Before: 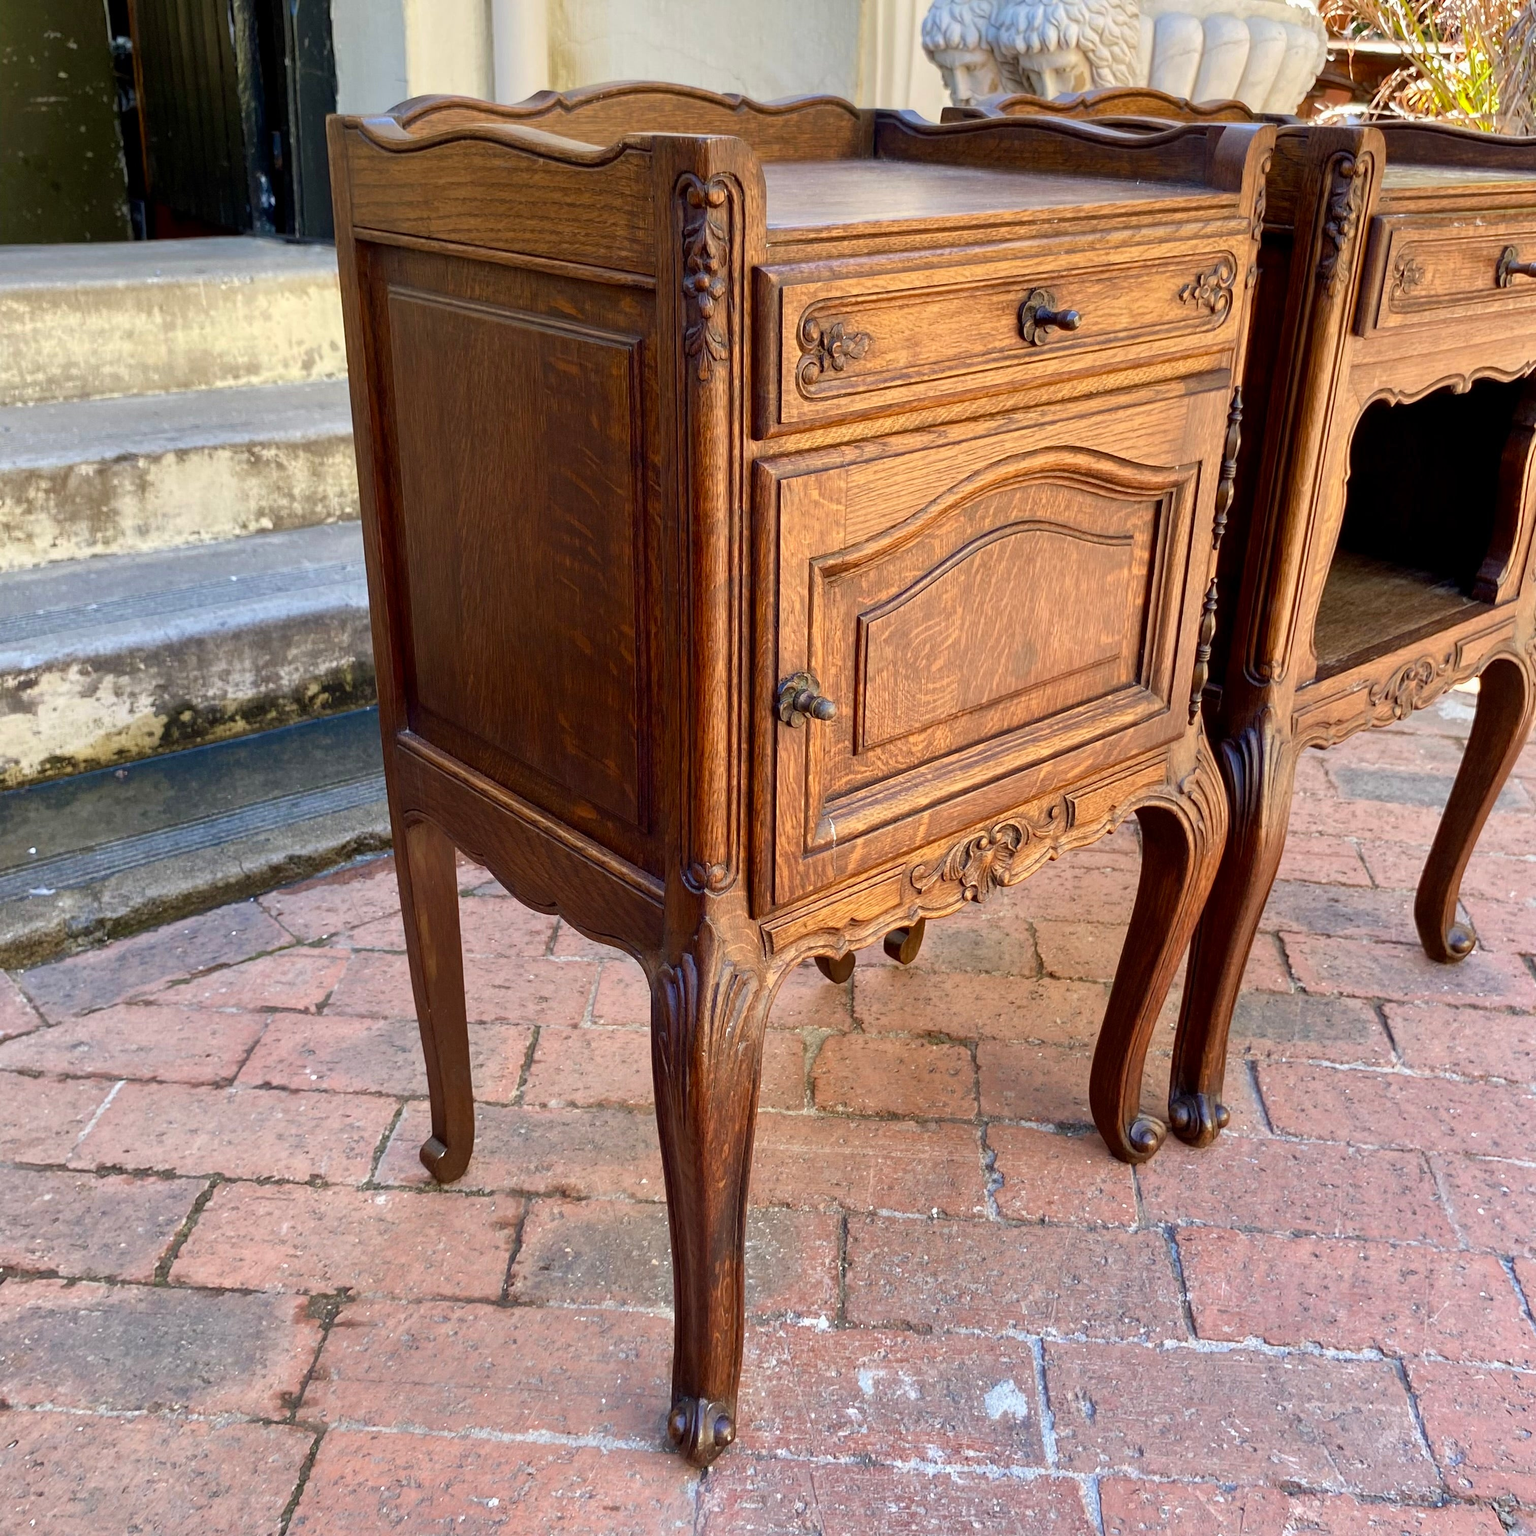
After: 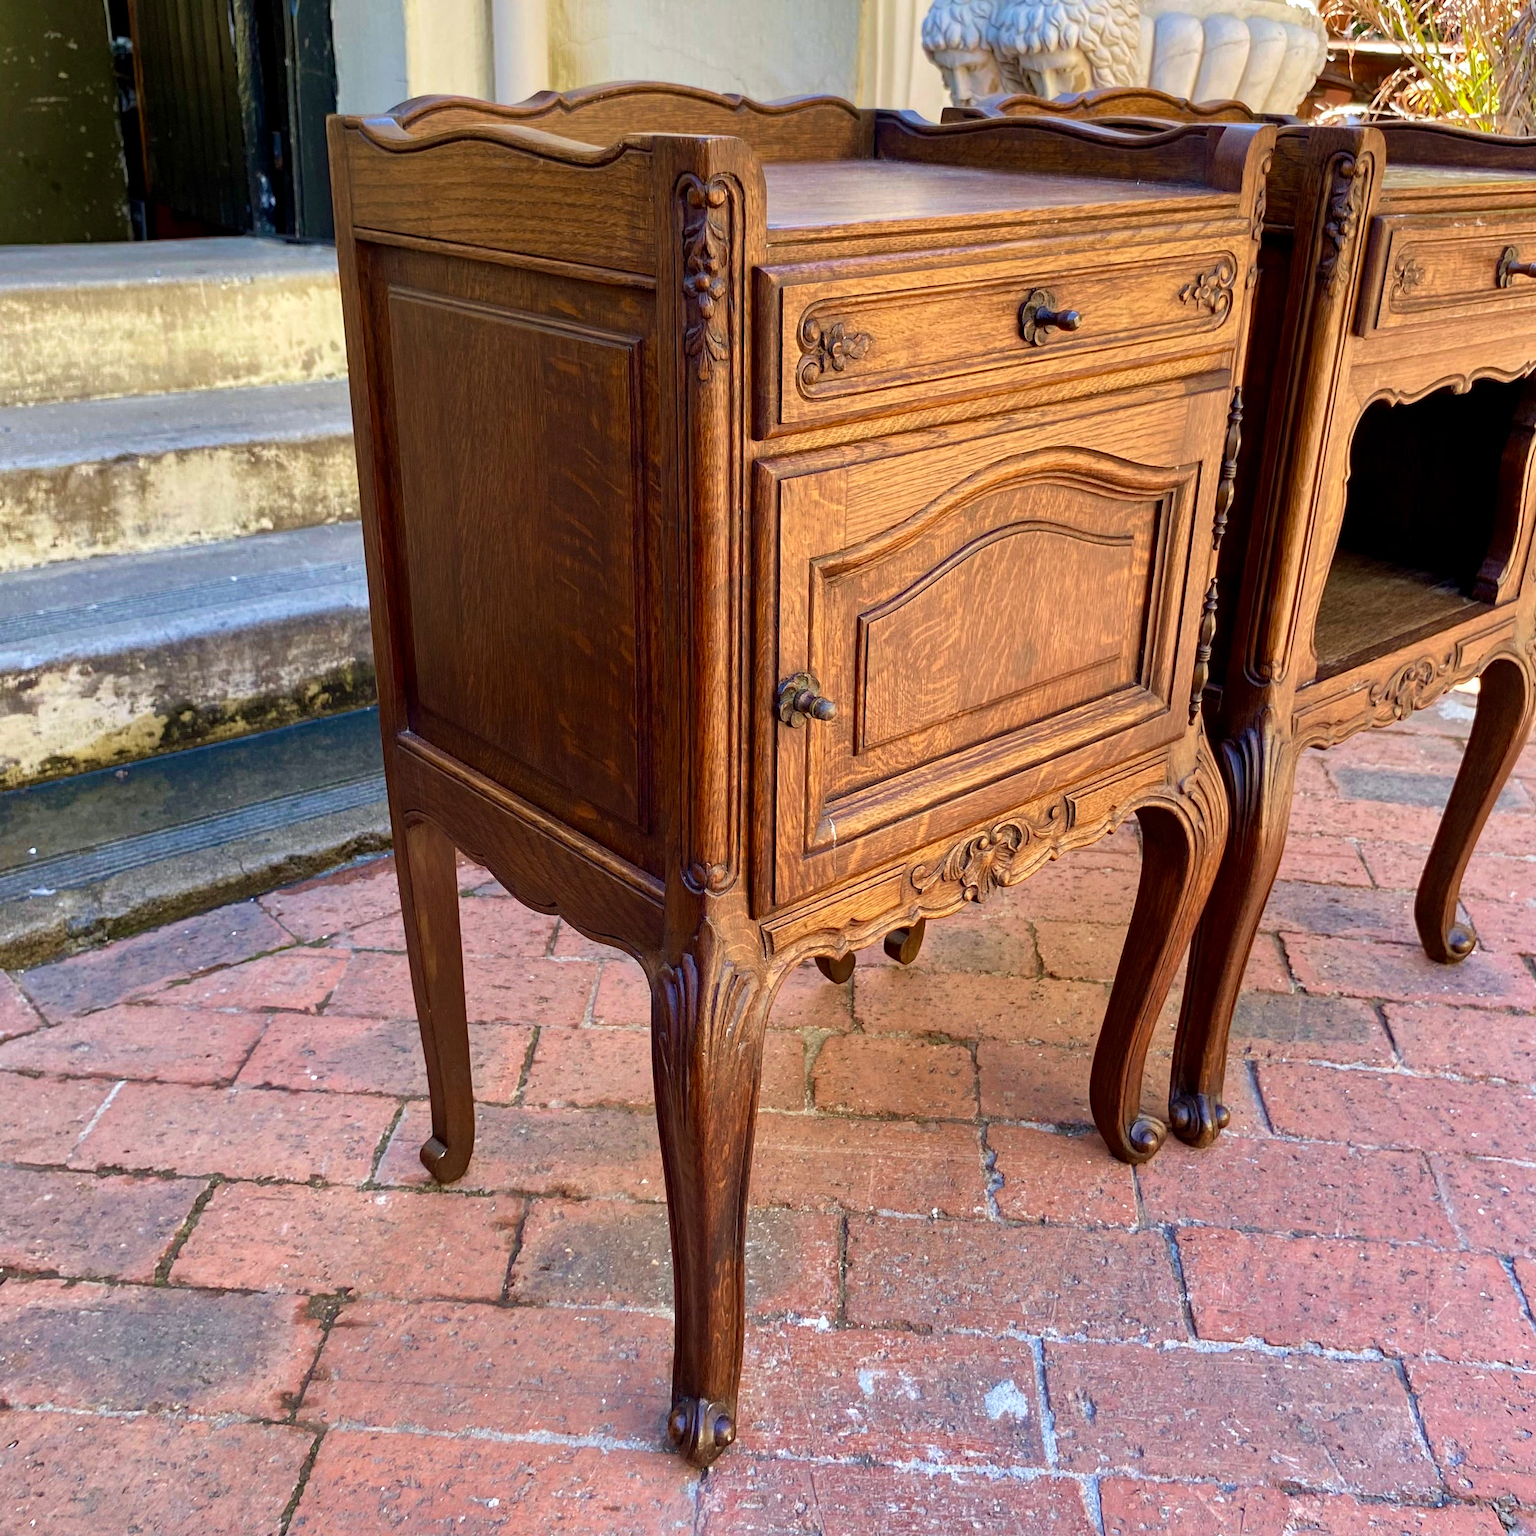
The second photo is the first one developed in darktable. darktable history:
velvia: on, module defaults
haze removal: compatibility mode true, adaptive false
